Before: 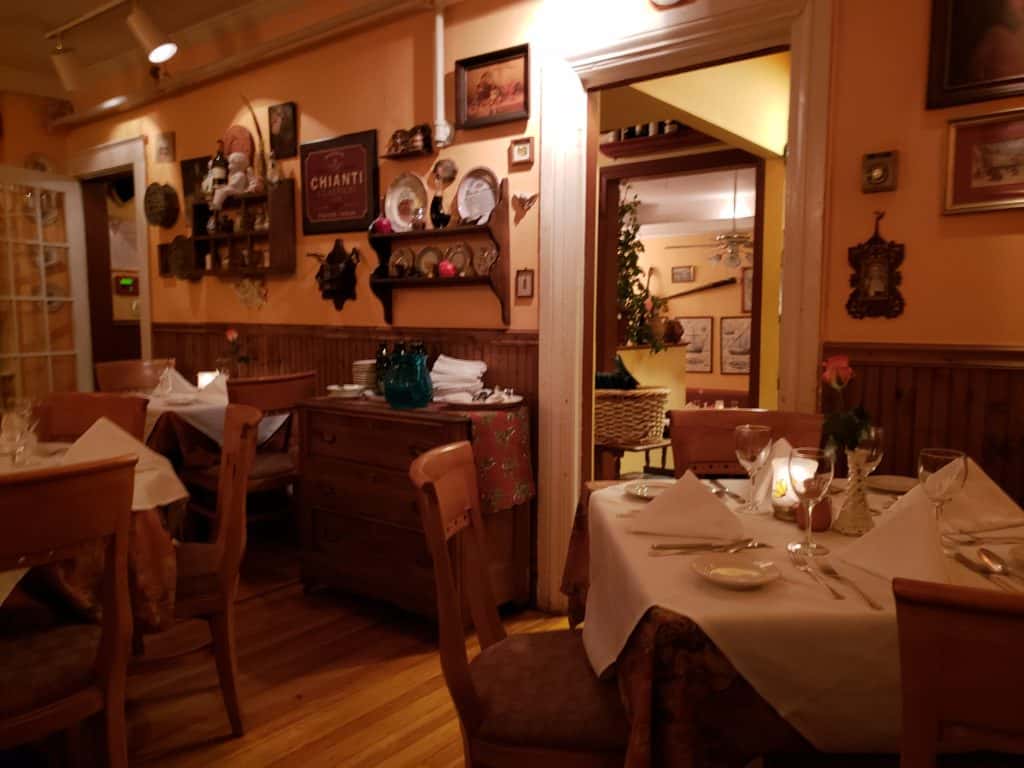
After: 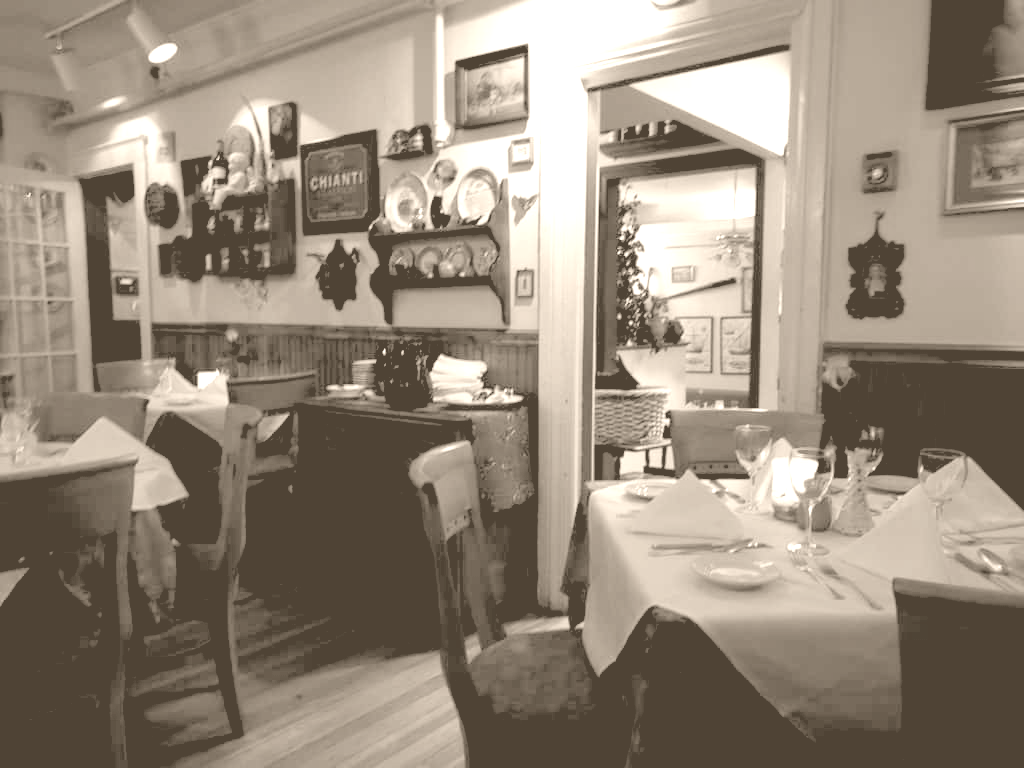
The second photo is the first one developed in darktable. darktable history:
colorize: hue 34.49°, saturation 35.33%, source mix 100%, version 1
rgb levels: preserve colors sum RGB, levels [[0.038, 0.433, 0.934], [0, 0.5, 1], [0, 0.5, 1]]
